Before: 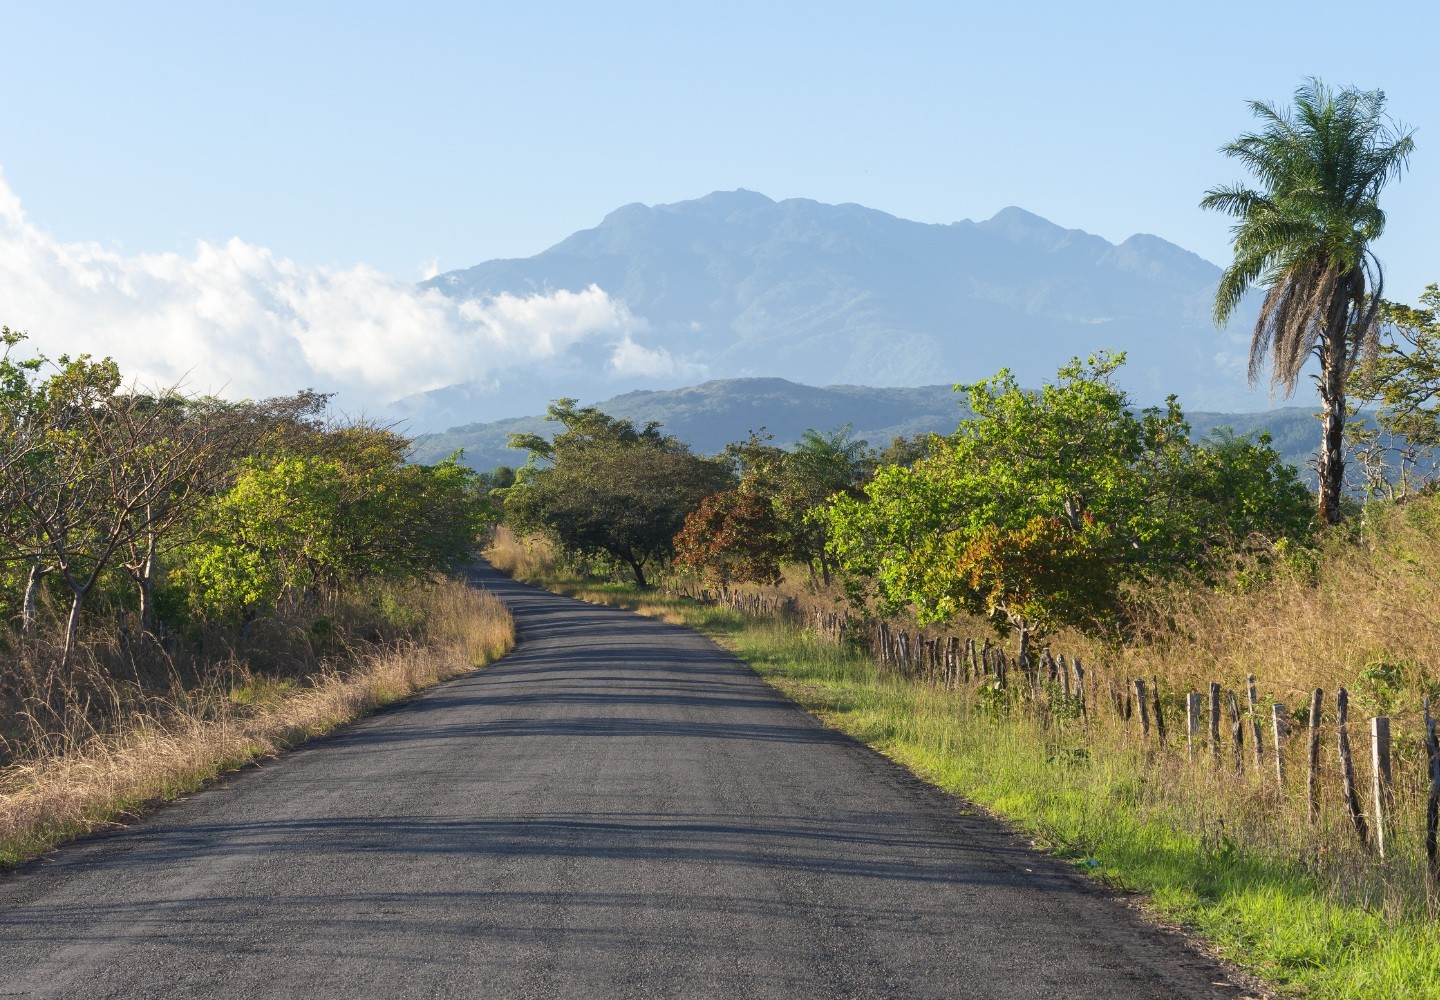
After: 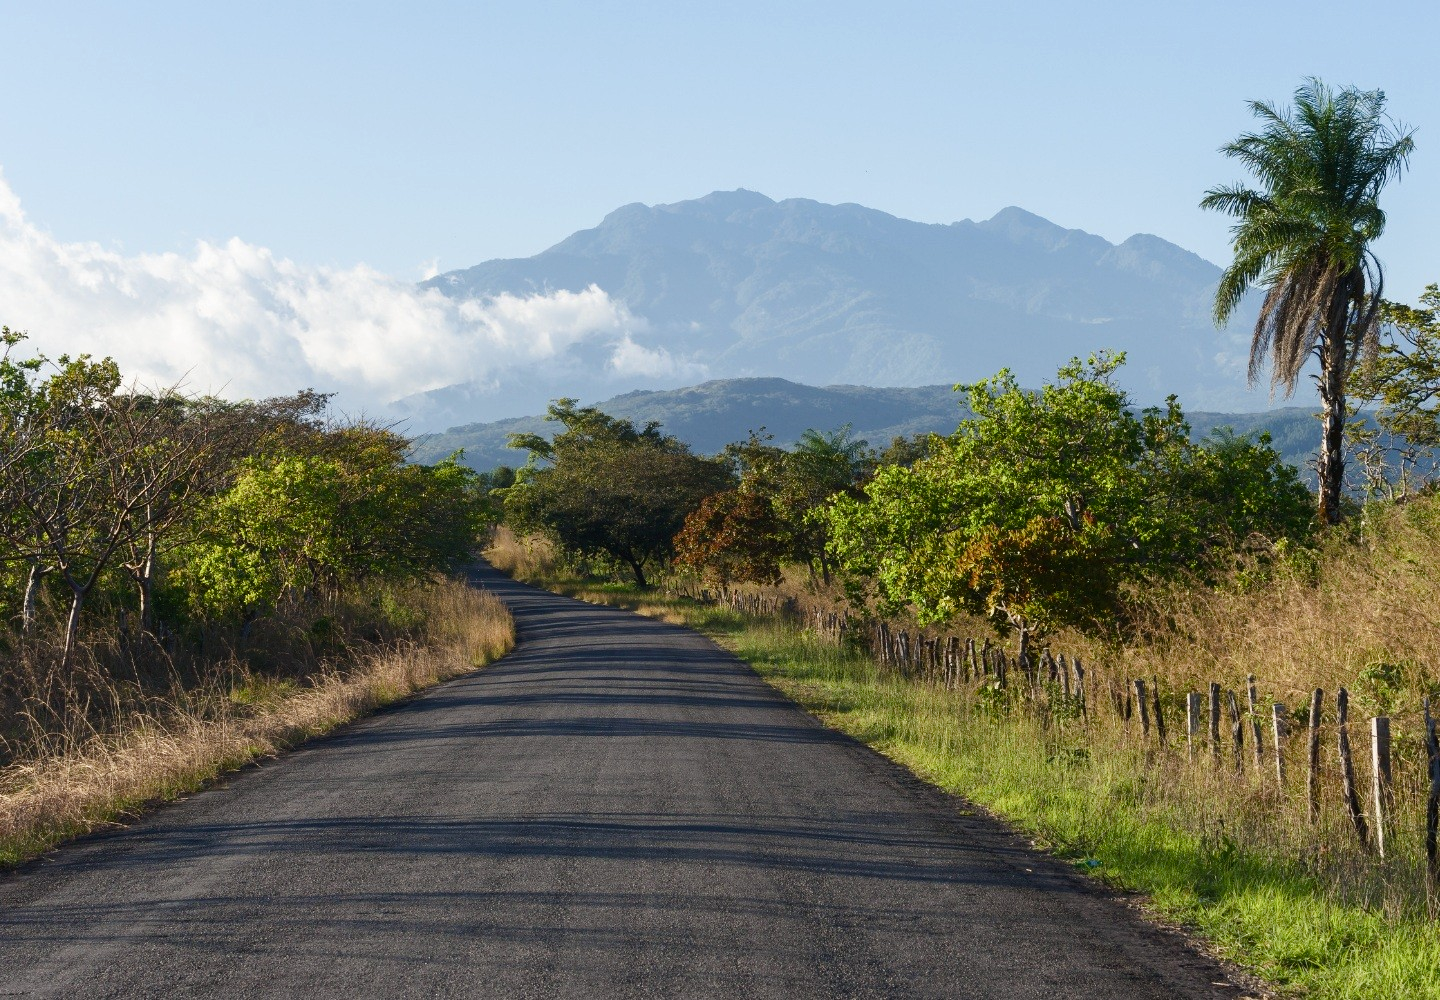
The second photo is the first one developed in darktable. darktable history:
color balance rgb: shadows lift › luminance -20%, power › hue 72.24°, highlights gain › luminance 15%, global offset › hue 171.6°, perceptual saturation grading › highlights -30%, perceptual saturation grading › shadows 20%, global vibrance 30%, contrast 10%
exposure: exposure -0.462 EV, compensate highlight preservation false
